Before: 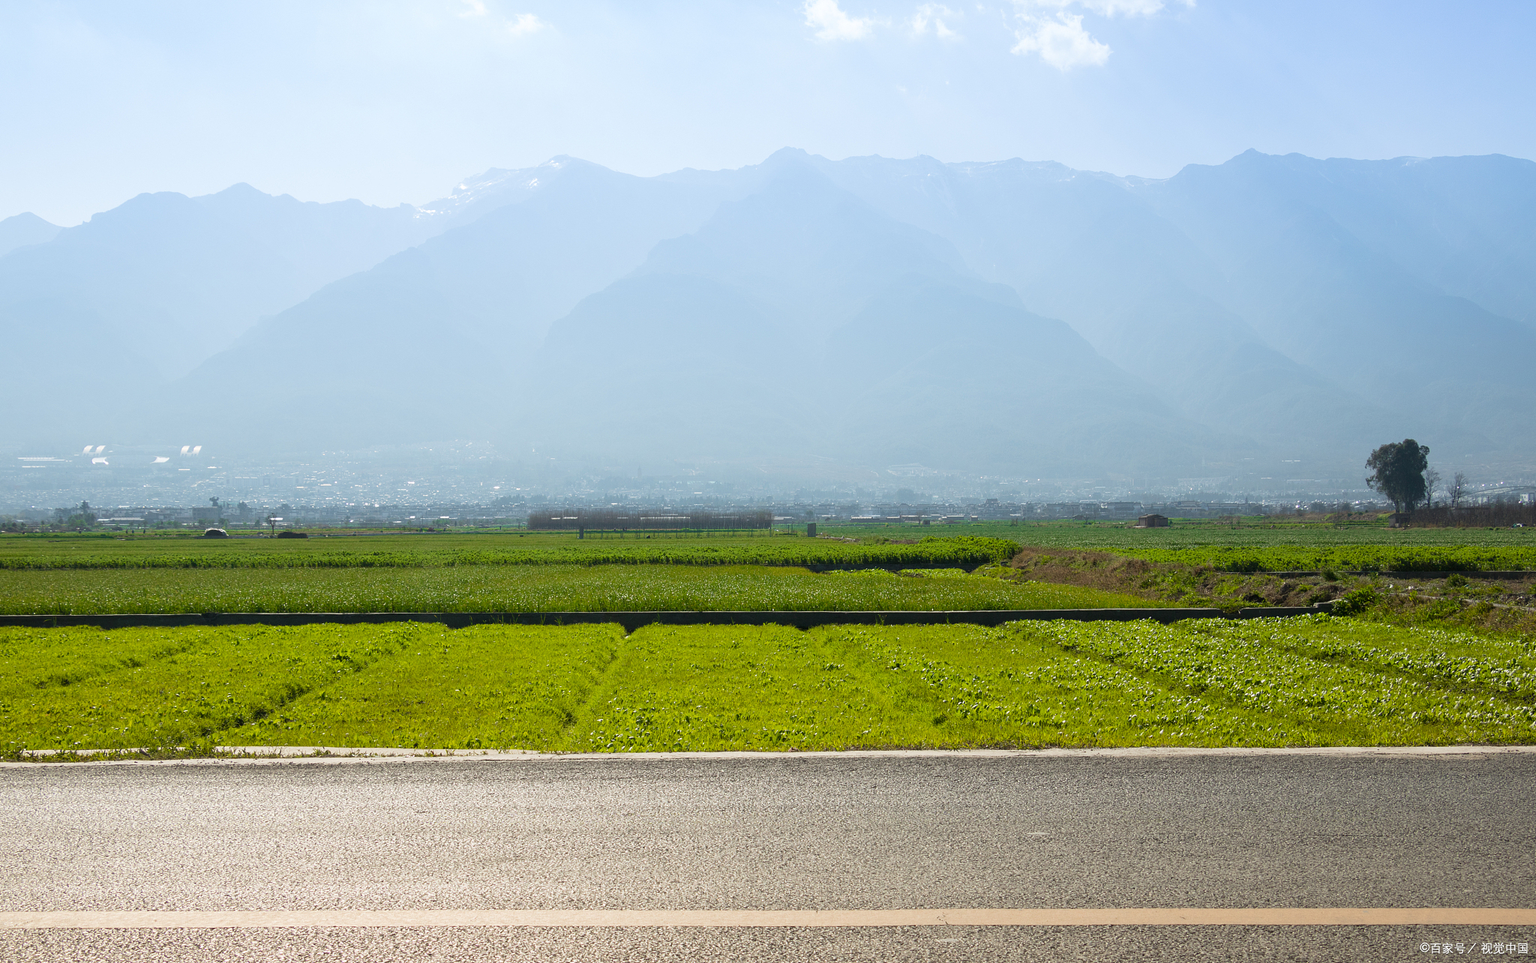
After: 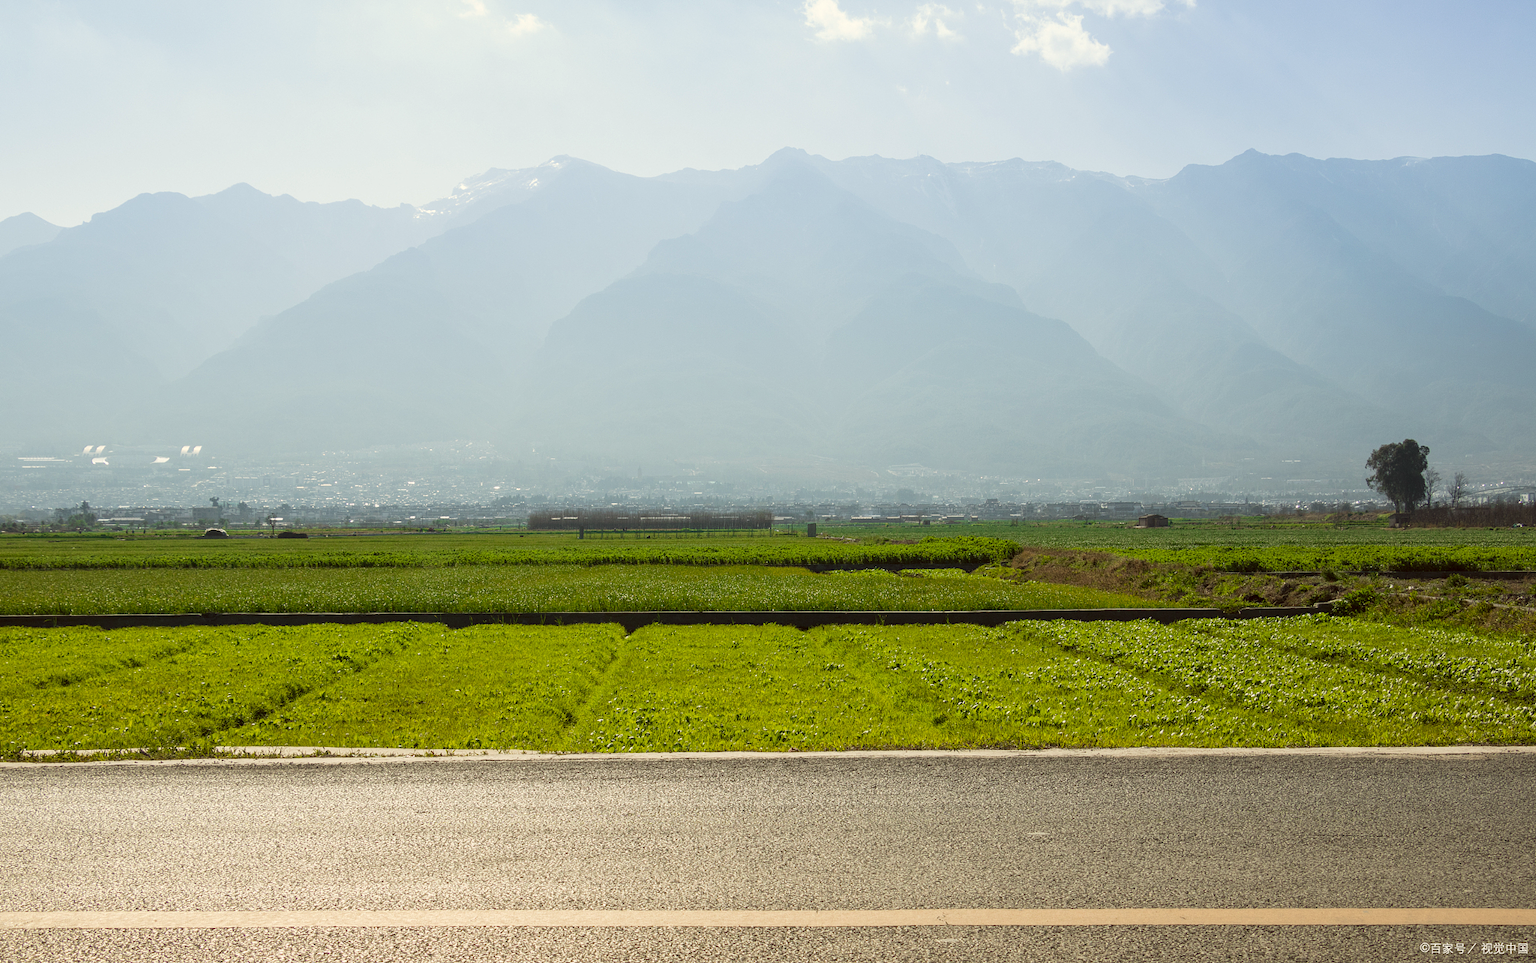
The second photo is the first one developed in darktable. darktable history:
color balance: lift [1.005, 1.002, 0.998, 0.998], gamma [1, 1.021, 1.02, 0.979], gain [0.923, 1.066, 1.056, 0.934]
local contrast: on, module defaults
